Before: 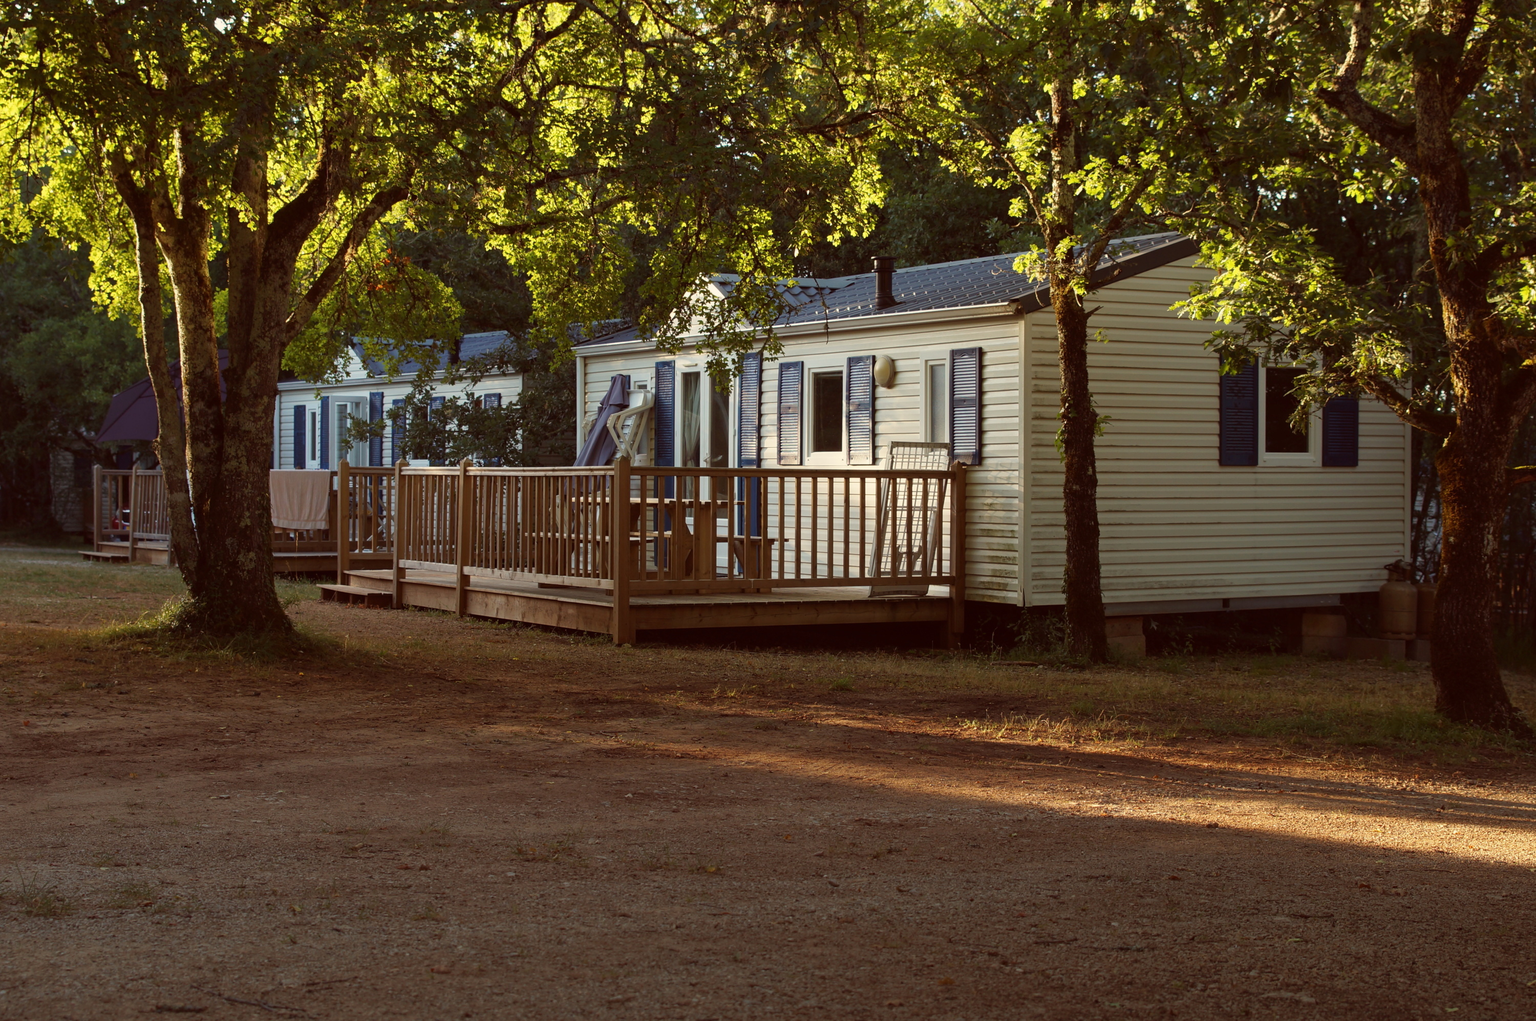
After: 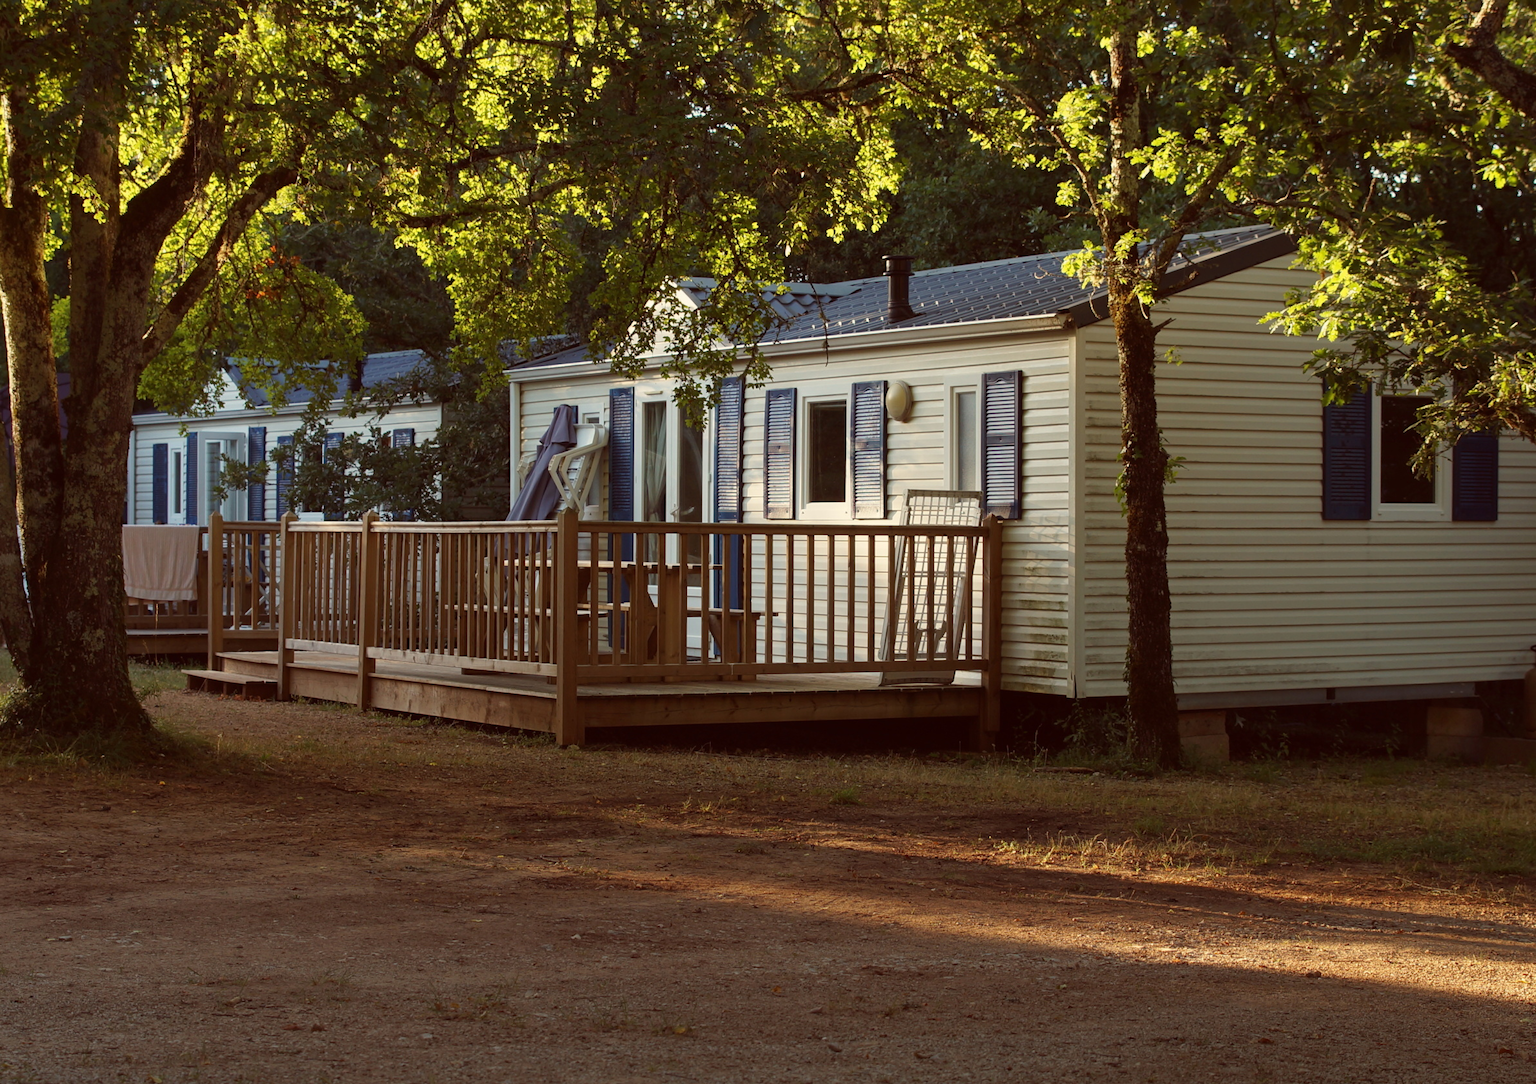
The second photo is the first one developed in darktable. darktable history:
crop: left 11.297%, top 5.327%, right 9.567%, bottom 10.588%
